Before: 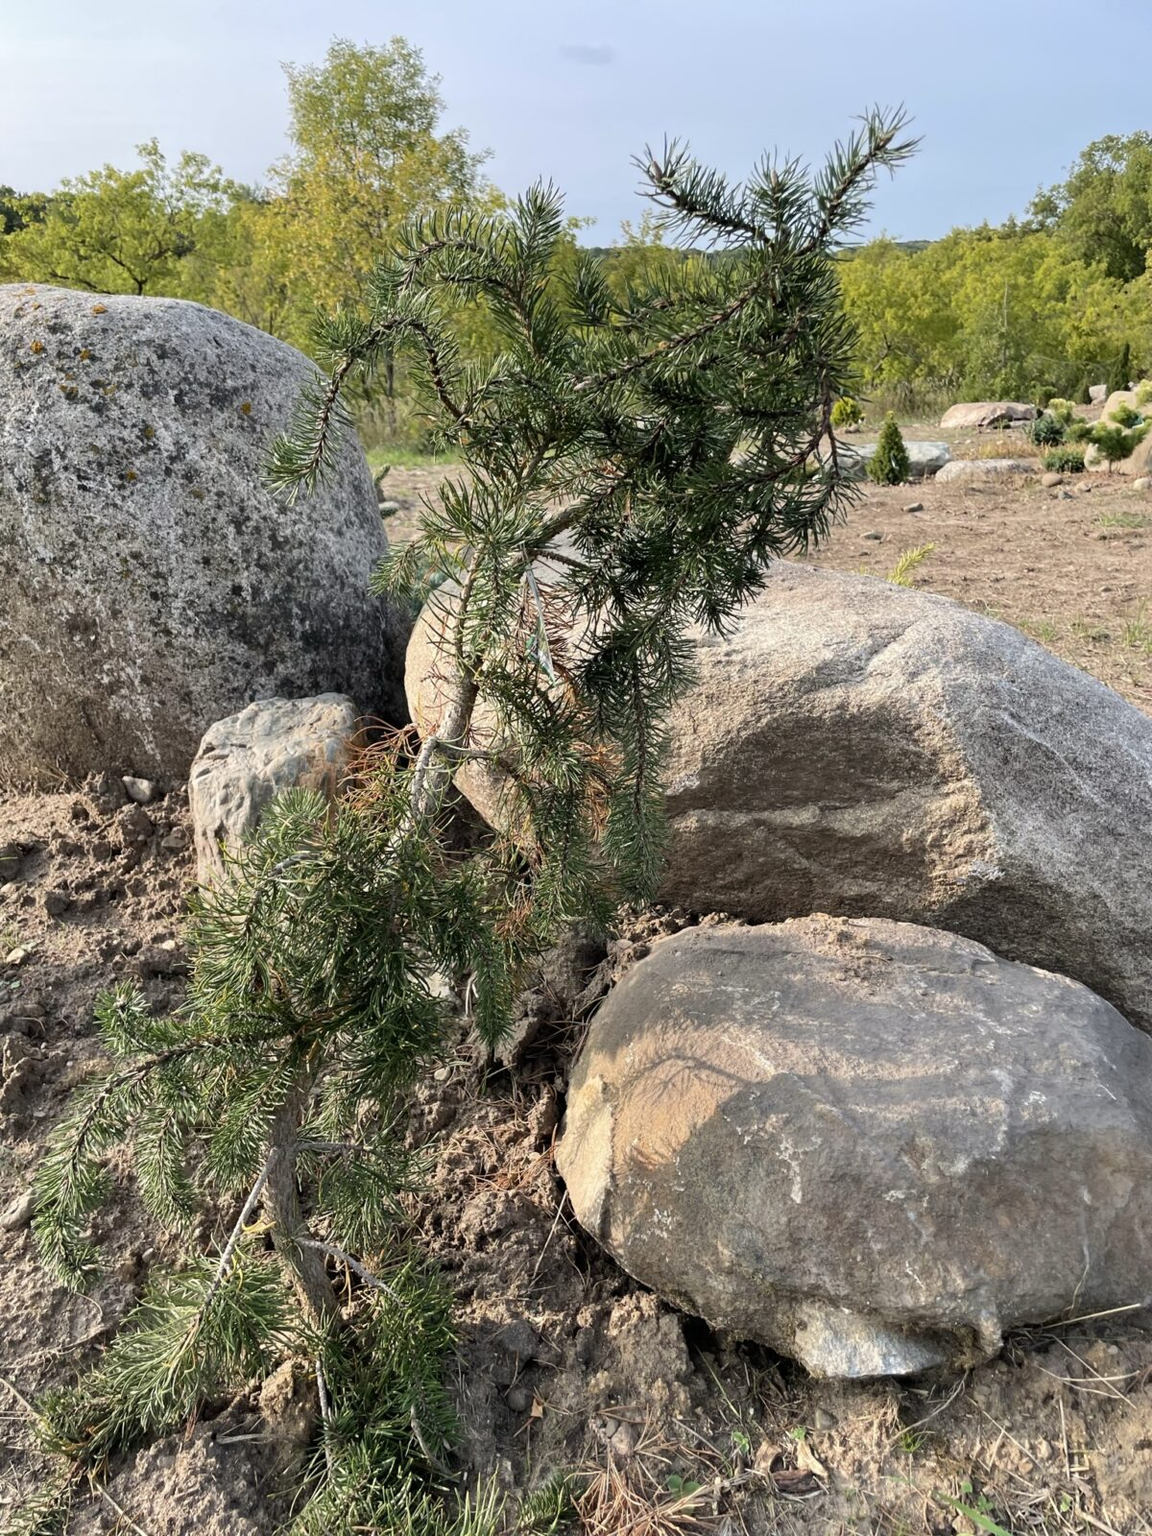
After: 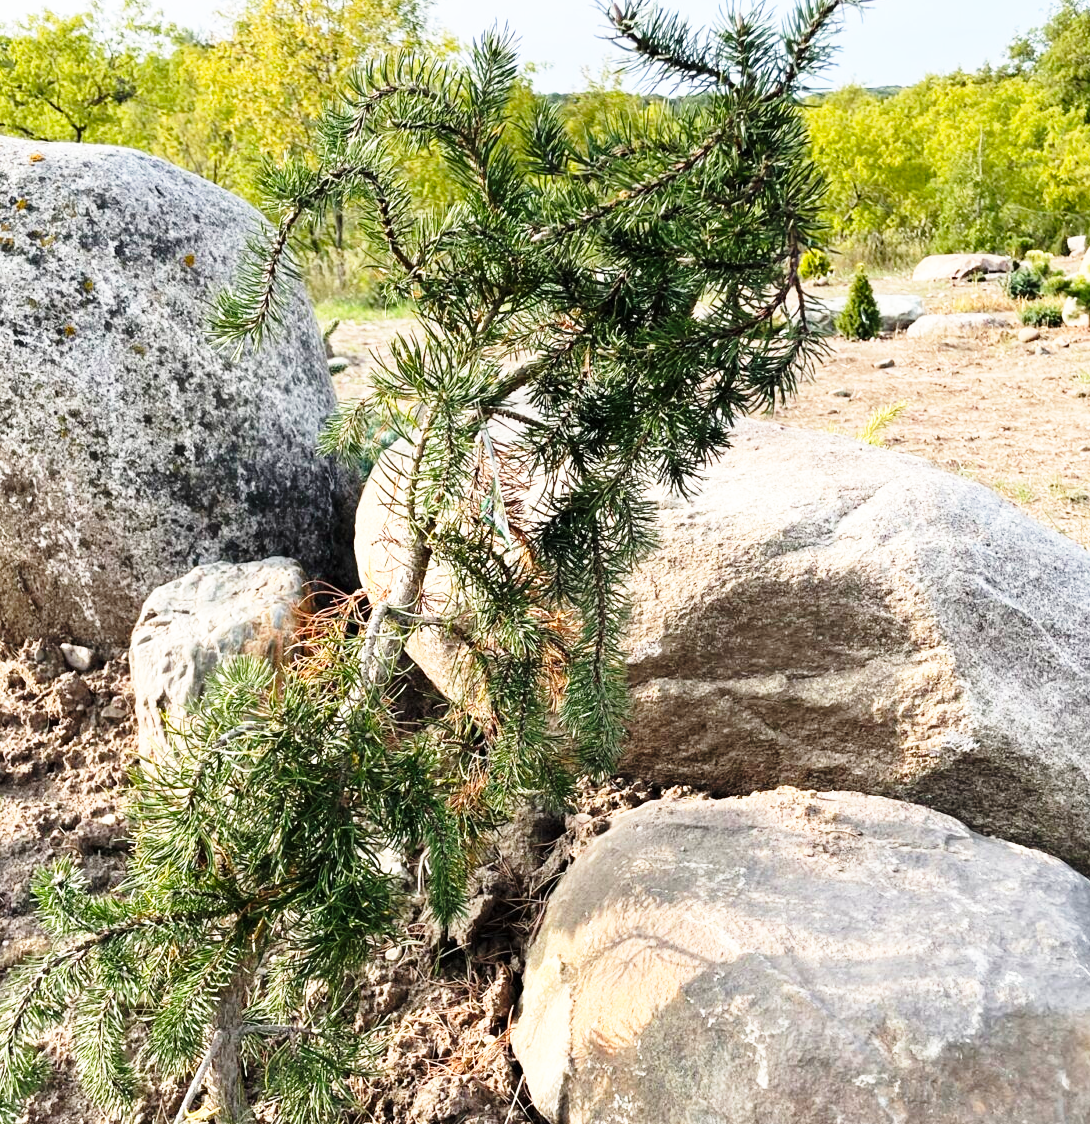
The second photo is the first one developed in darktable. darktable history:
crop: left 5.596%, top 10.314%, right 3.534%, bottom 19.395%
tone equalizer: on, module defaults
base curve: curves: ch0 [(0, 0) (0.026, 0.03) (0.109, 0.232) (0.351, 0.748) (0.669, 0.968) (1, 1)], preserve colors none
